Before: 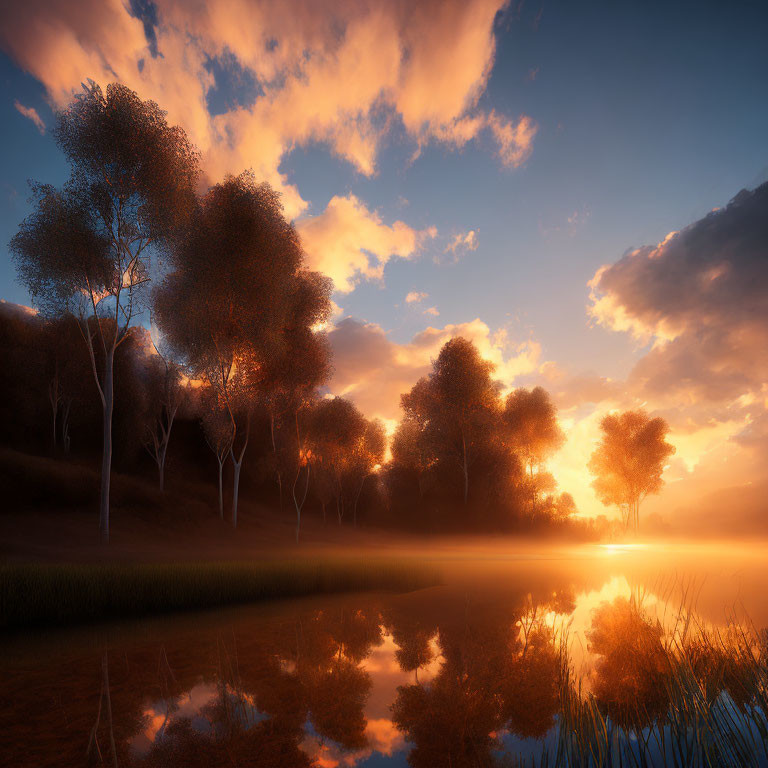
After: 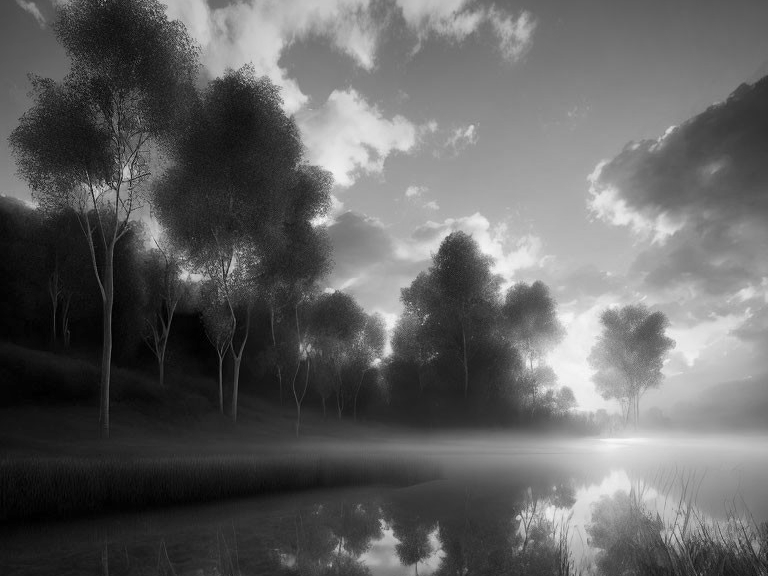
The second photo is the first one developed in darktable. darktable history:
crop: top 13.819%, bottom 11.169%
shadows and highlights: shadows 40, highlights -54, highlights color adjustment 46%, low approximation 0.01, soften with gaussian
local contrast: mode bilateral grid, contrast 100, coarseness 100, detail 108%, midtone range 0.2
monochrome: on, module defaults
